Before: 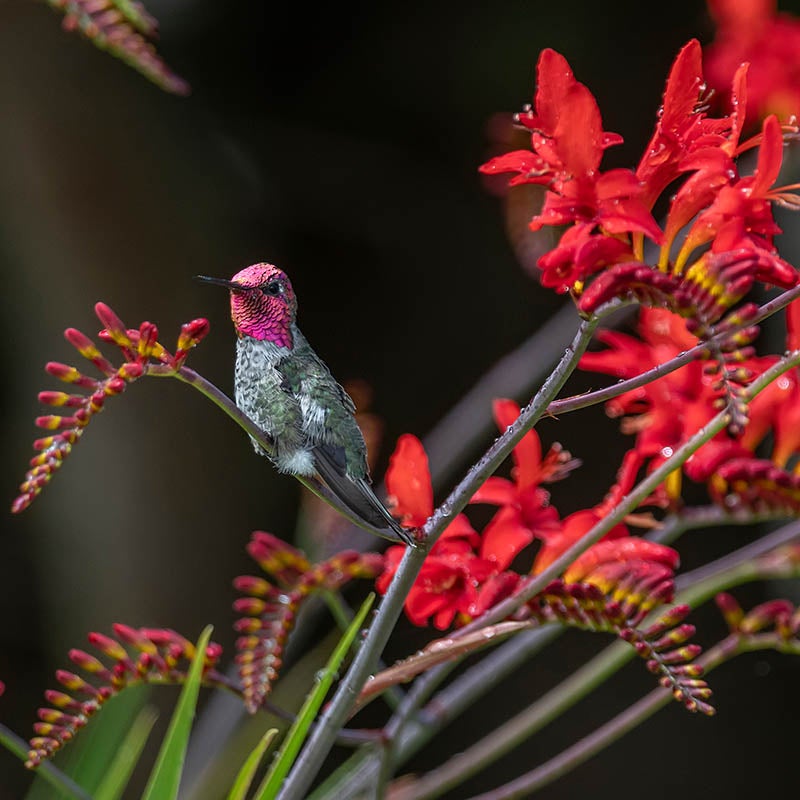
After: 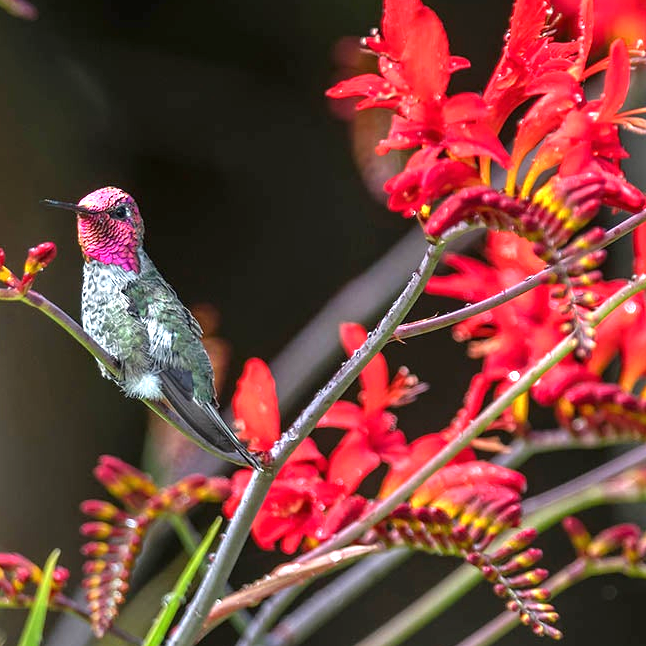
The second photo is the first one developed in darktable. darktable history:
crop: left 19.159%, top 9.58%, bottom 9.58%
exposure: black level correction 0, exposure 1.125 EV, compensate exposure bias true, compensate highlight preservation false
